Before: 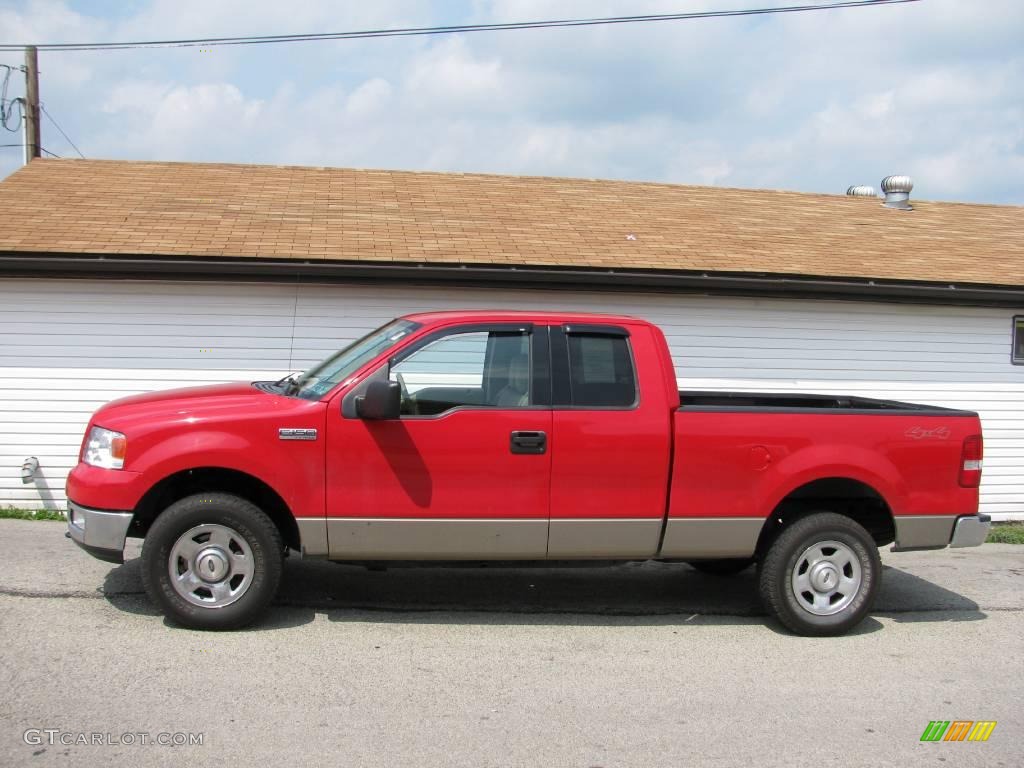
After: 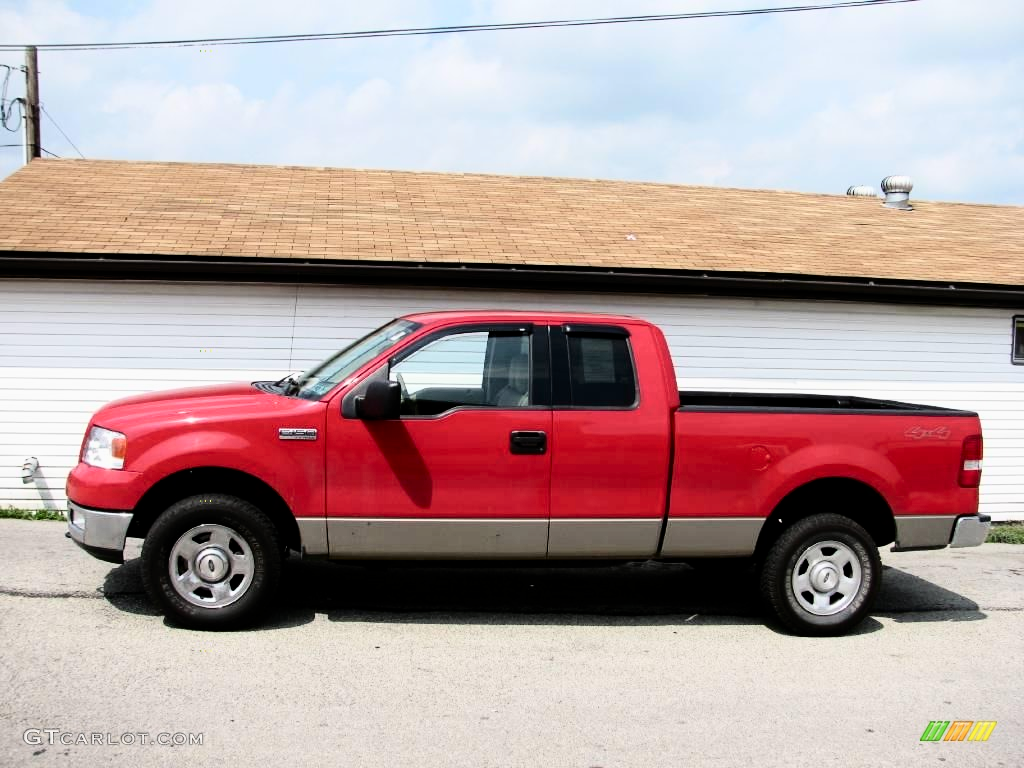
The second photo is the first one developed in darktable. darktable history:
tone curve: curves: ch0 [(0, 0) (0.003, 0.002) (0.011, 0.006) (0.025, 0.014) (0.044, 0.02) (0.069, 0.027) (0.1, 0.036) (0.136, 0.05) (0.177, 0.081) (0.224, 0.118) (0.277, 0.183) (0.335, 0.262) (0.399, 0.351) (0.468, 0.456) (0.543, 0.571) (0.623, 0.692) (0.709, 0.795) (0.801, 0.88) (0.898, 0.948) (1, 1)], color space Lab, independent channels, preserve colors none
filmic rgb: black relative exposure -4.93 EV, white relative exposure 2.82 EV, hardness 3.72, color science v6 (2022)
